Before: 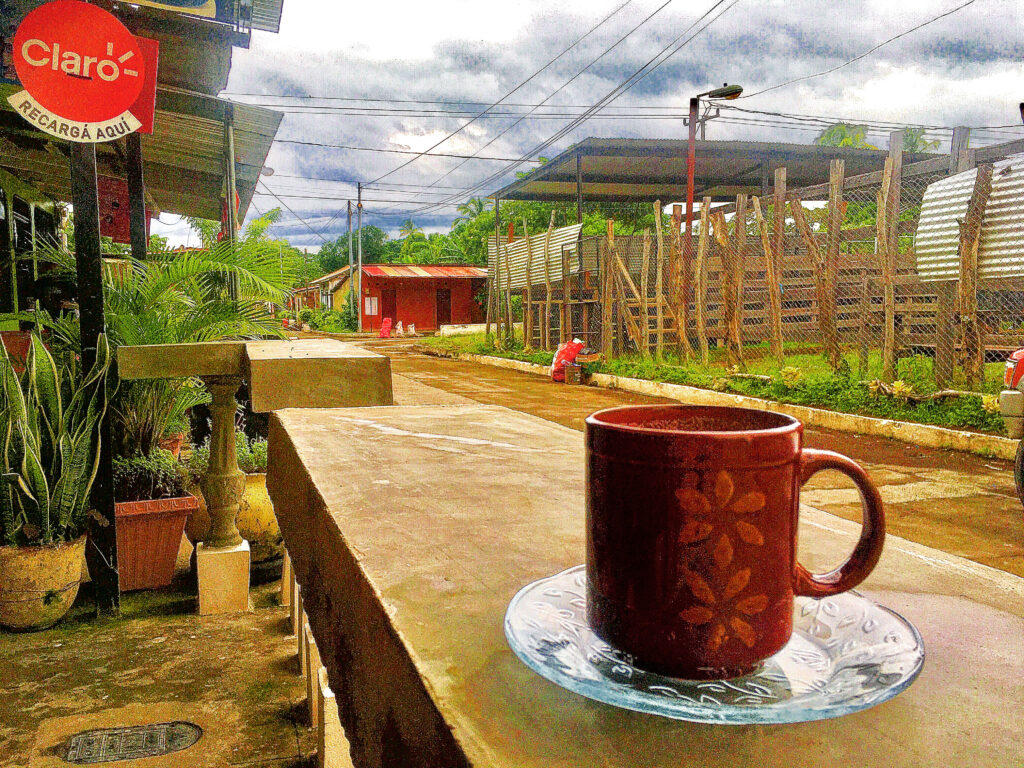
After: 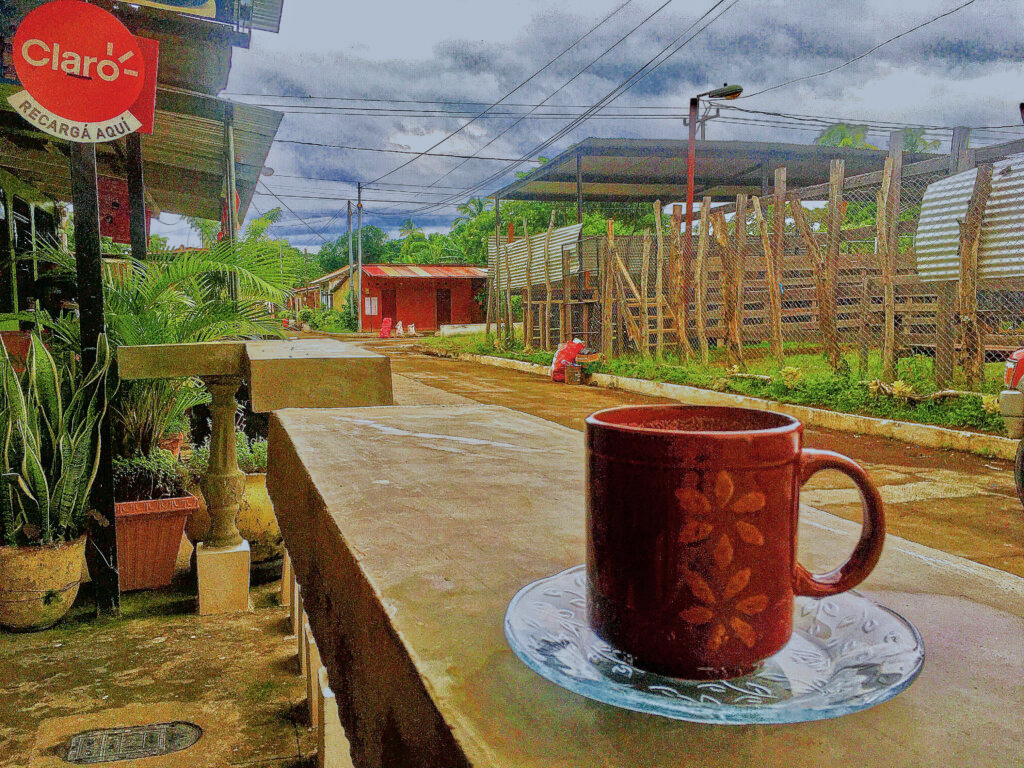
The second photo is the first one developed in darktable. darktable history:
color balance rgb: on, module defaults
color calibration: x 0.37, y 0.382, temperature 4313.32 K
tone equalizer: -8 EV -0.002 EV, -7 EV 0.005 EV, -6 EV -0.008 EV, -5 EV 0.007 EV, -4 EV -0.042 EV, -3 EV -0.233 EV, -2 EV -0.662 EV, -1 EV -0.983 EV, +0 EV -0.969 EV, smoothing diameter 2%, edges refinement/feathering 20, mask exposure compensation -1.57 EV, filter diffusion 5
